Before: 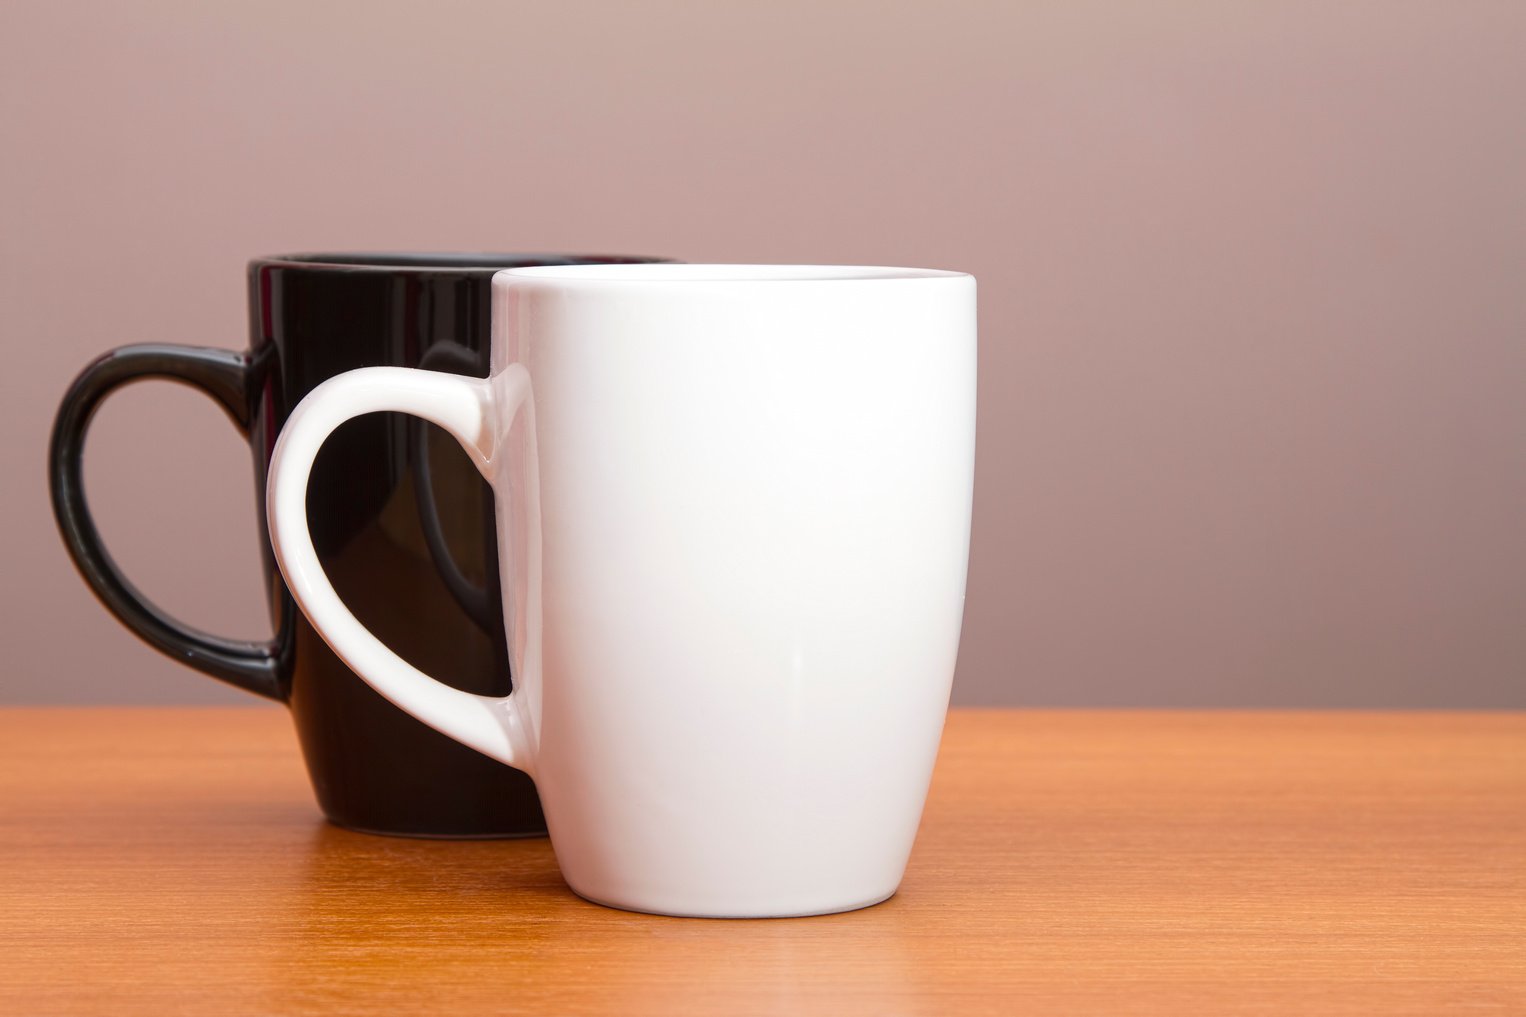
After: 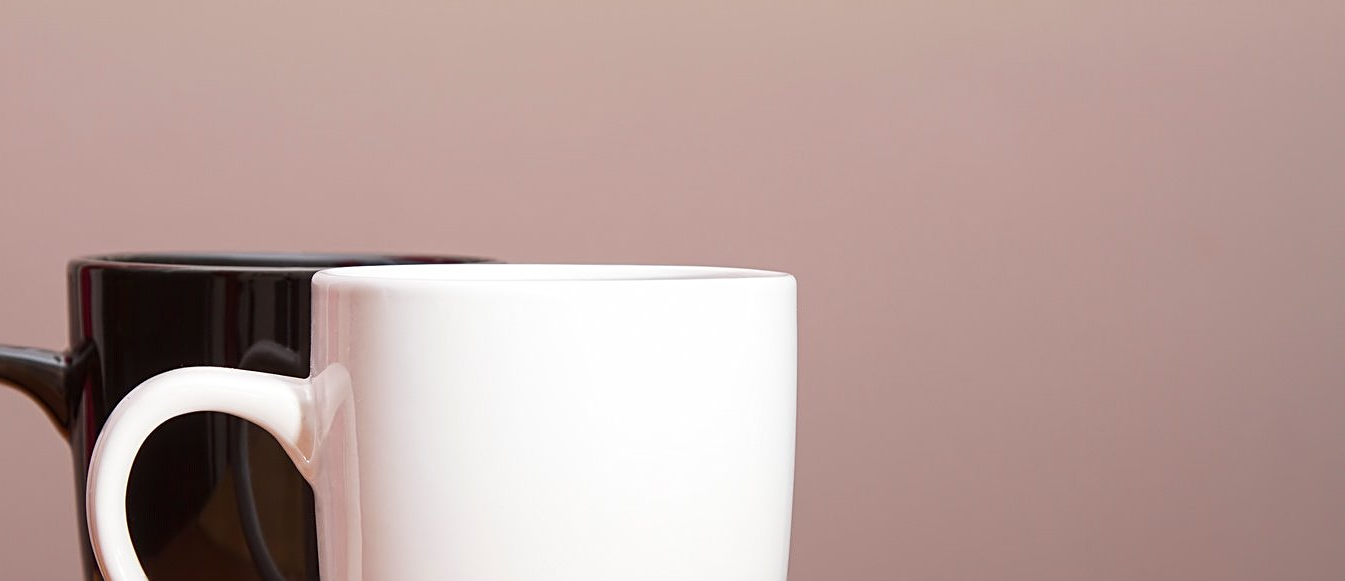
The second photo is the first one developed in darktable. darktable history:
crop and rotate: left 11.812%, bottom 42.776%
sharpen: on, module defaults
